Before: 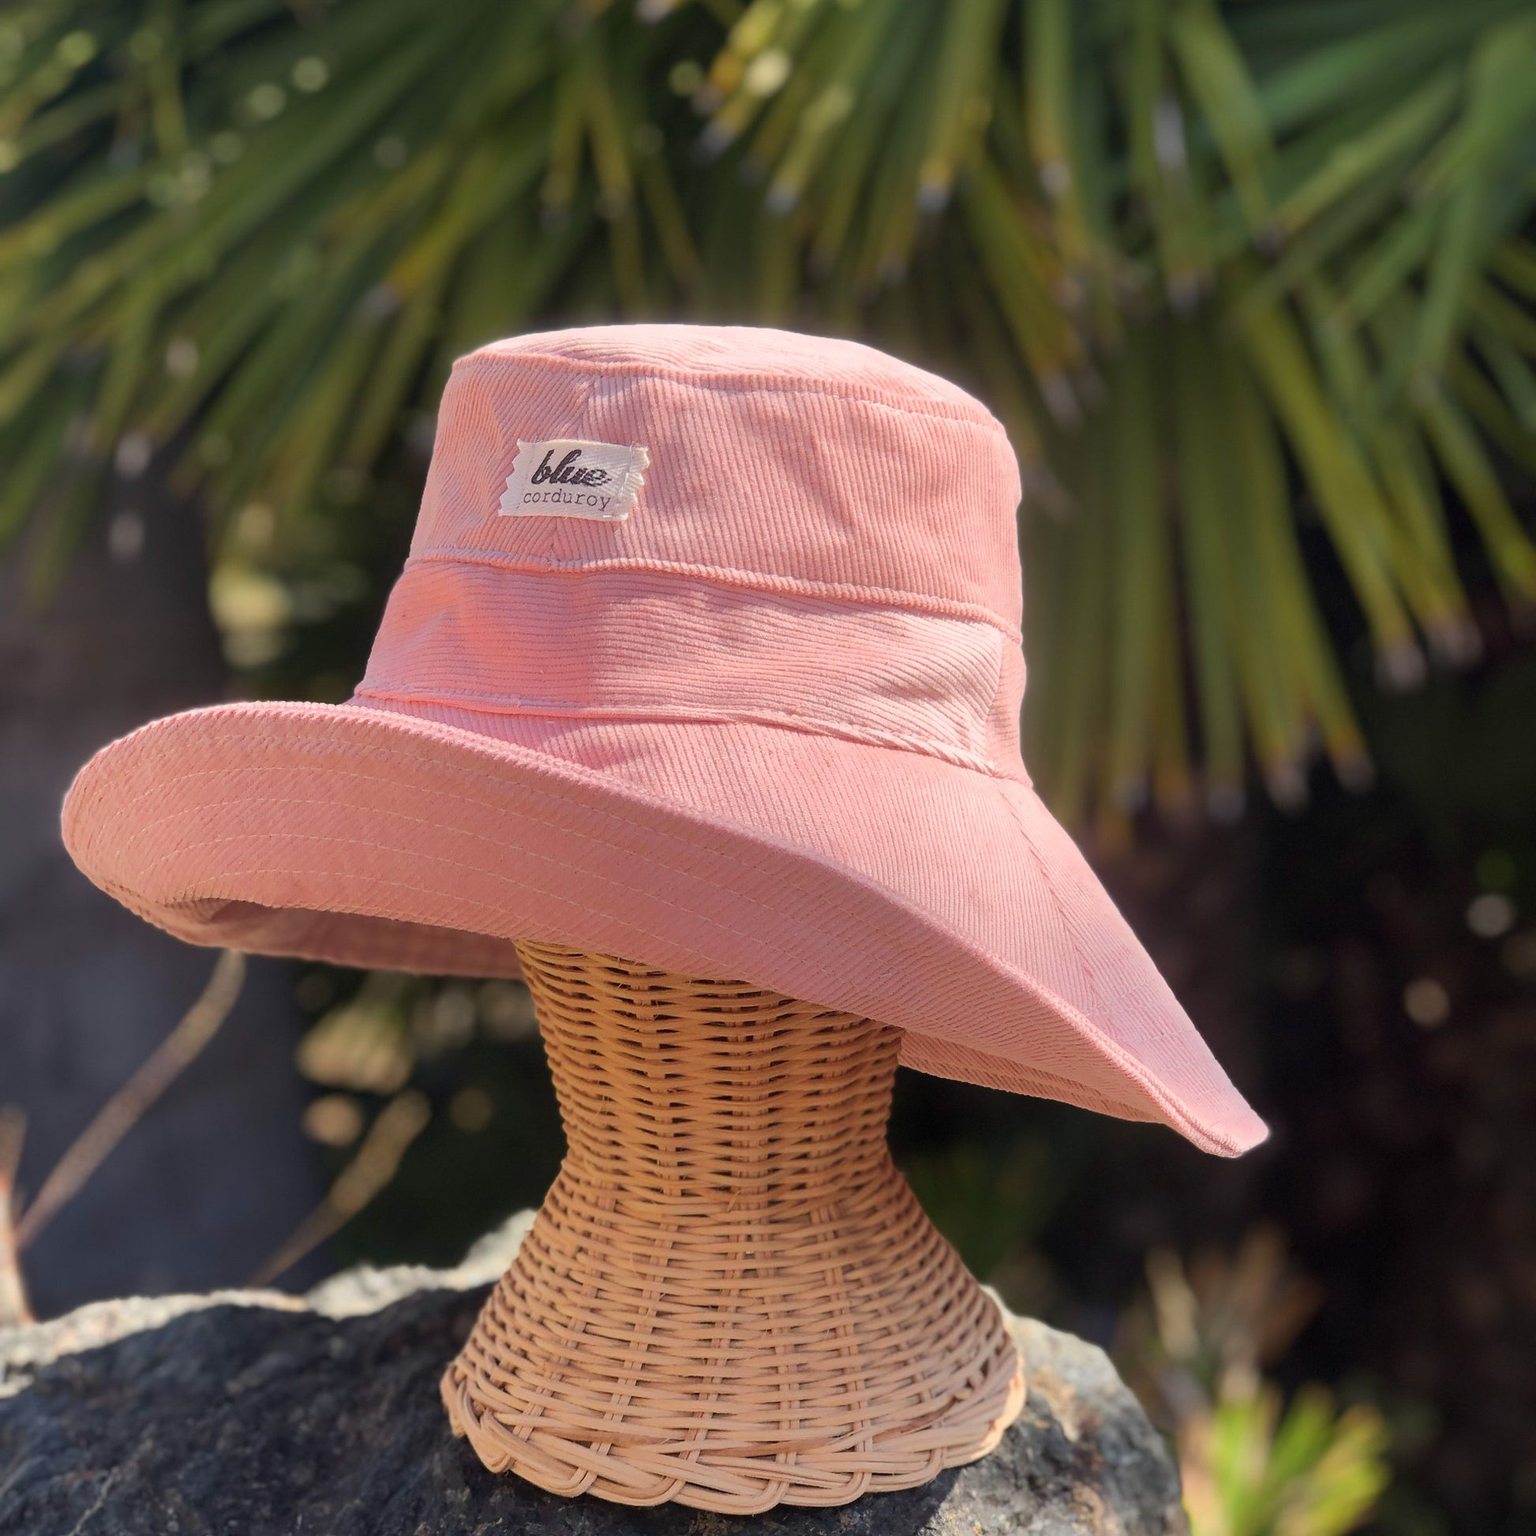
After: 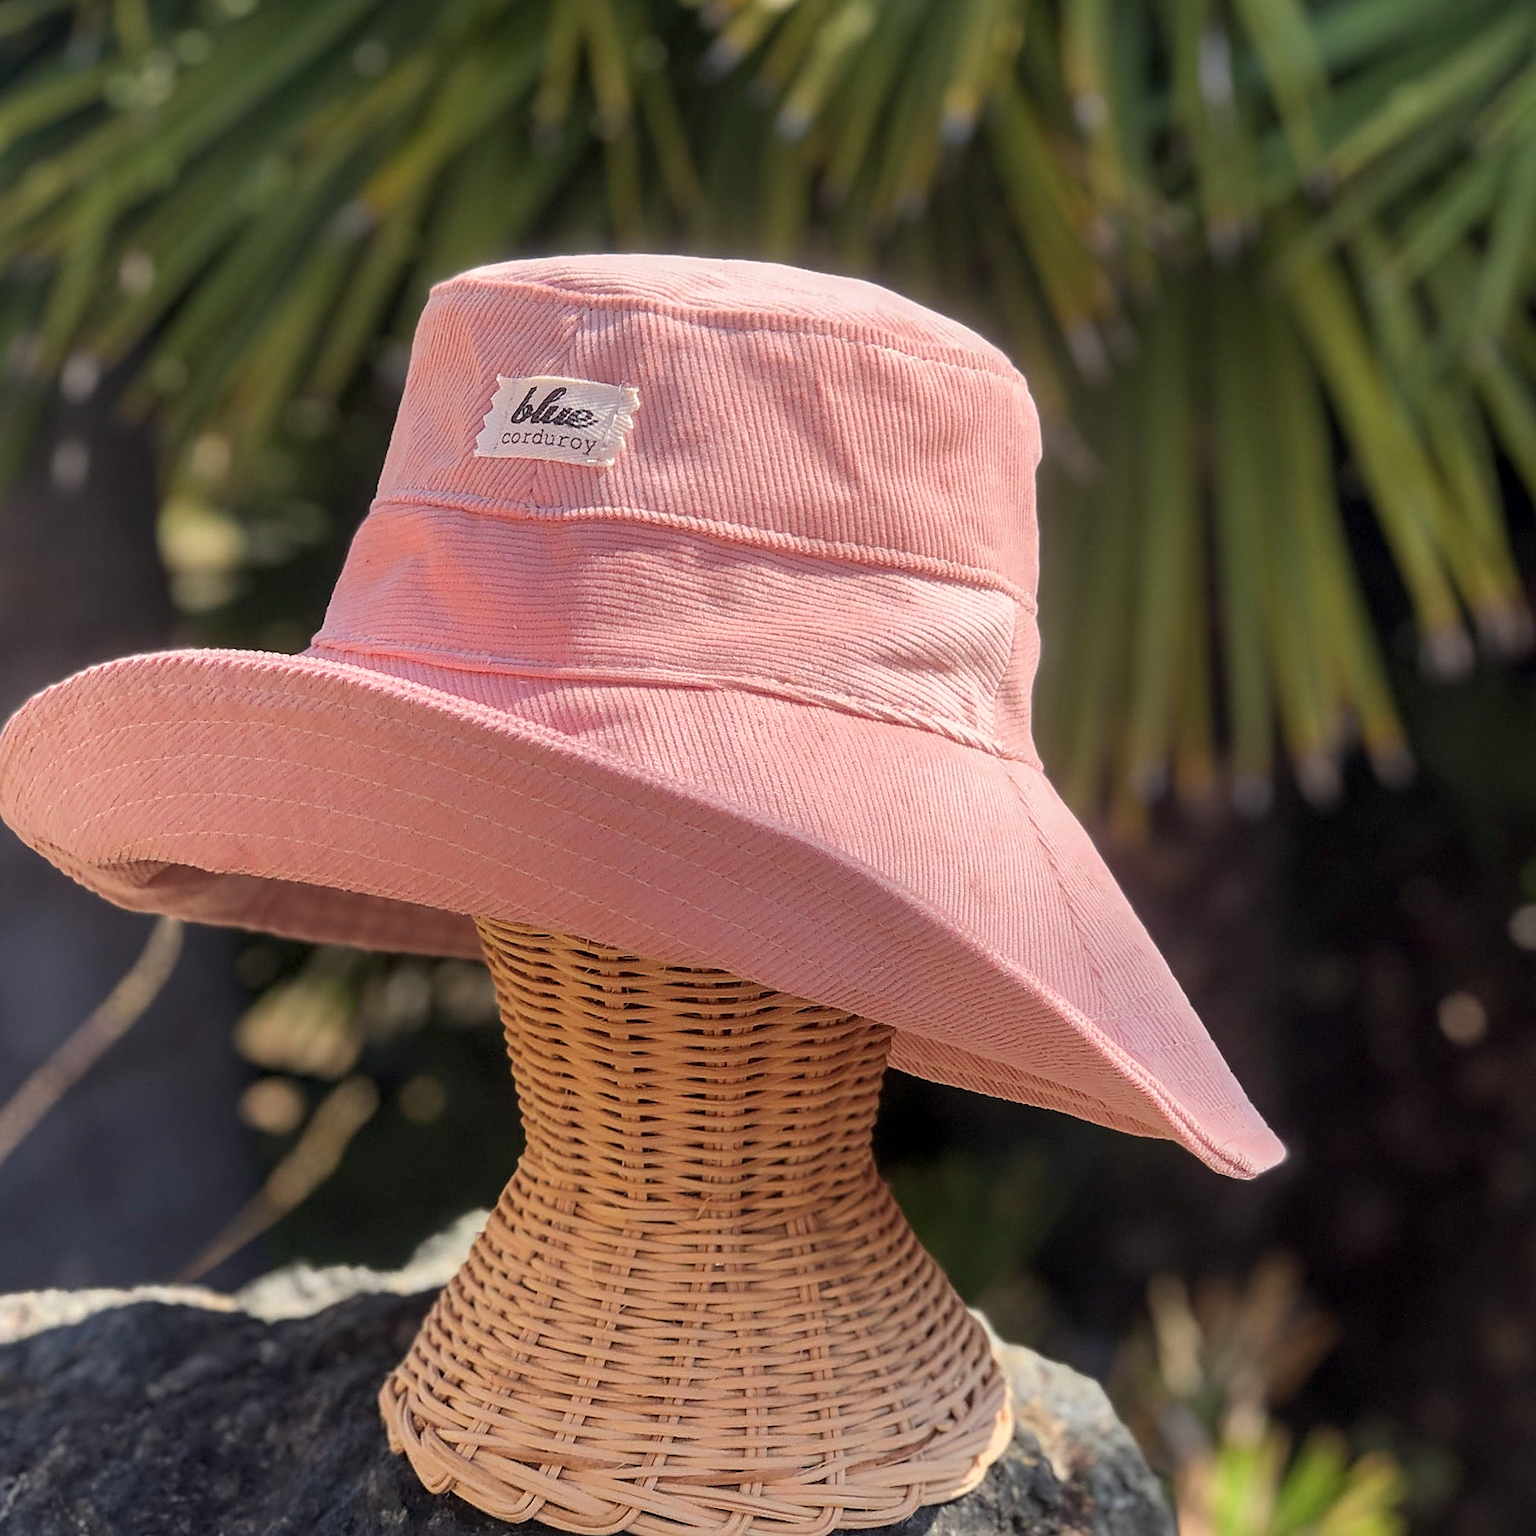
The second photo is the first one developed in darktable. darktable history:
crop and rotate: angle -1.96°, left 3.097%, top 4.154%, right 1.586%, bottom 0.529%
local contrast: on, module defaults
sharpen: on, module defaults
